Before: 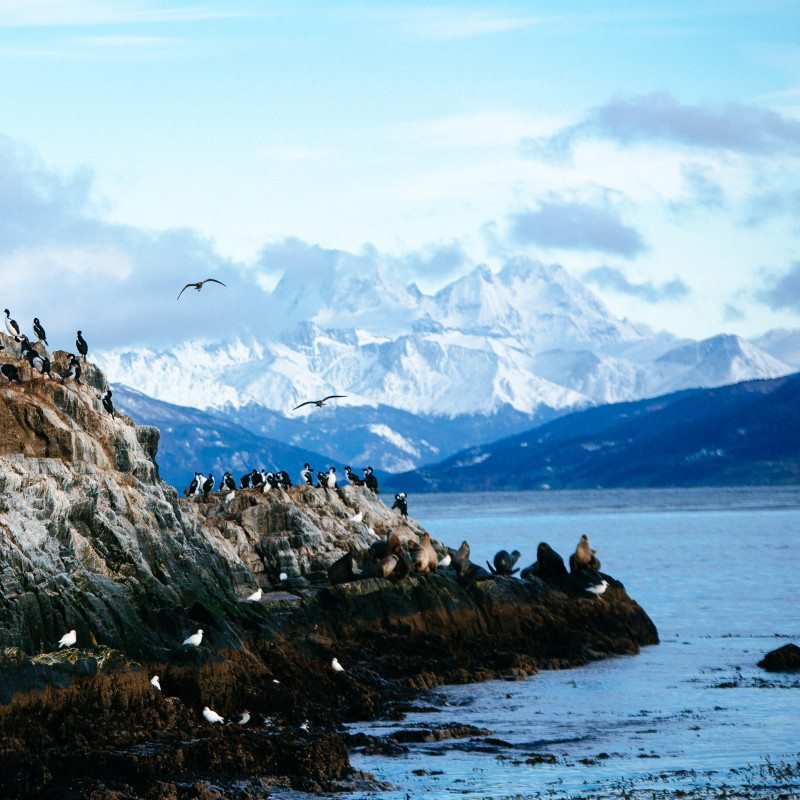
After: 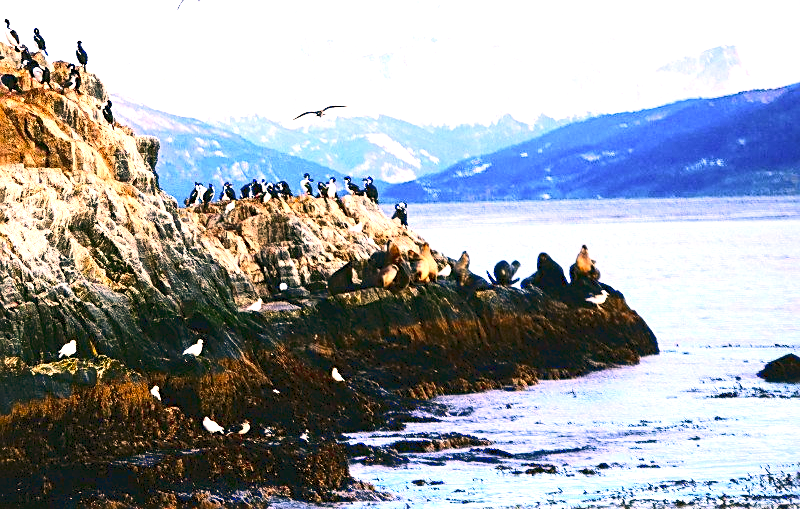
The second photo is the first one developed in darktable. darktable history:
exposure: black level correction 0, exposure 1.199 EV, compensate highlight preservation false
crop and rotate: top 36.251%
tone curve: curves: ch0 [(0, 0) (0.003, 0.072) (0.011, 0.077) (0.025, 0.082) (0.044, 0.094) (0.069, 0.106) (0.1, 0.125) (0.136, 0.145) (0.177, 0.173) (0.224, 0.216) (0.277, 0.281) (0.335, 0.356) (0.399, 0.436) (0.468, 0.53) (0.543, 0.629) (0.623, 0.724) (0.709, 0.808) (0.801, 0.88) (0.898, 0.941) (1, 1)], color space Lab, linked channels, preserve colors none
color correction: highlights a* 22.23, highlights b* 22.43
color balance rgb: power › chroma 0.666%, power › hue 60°, highlights gain › luminance 17.792%, linear chroma grading › global chroma 15.035%, perceptual saturation grading › global saturation 0.381%, global vibrance 20%
tone equalizer: on, module defaults
sharpen: on, module defaults
